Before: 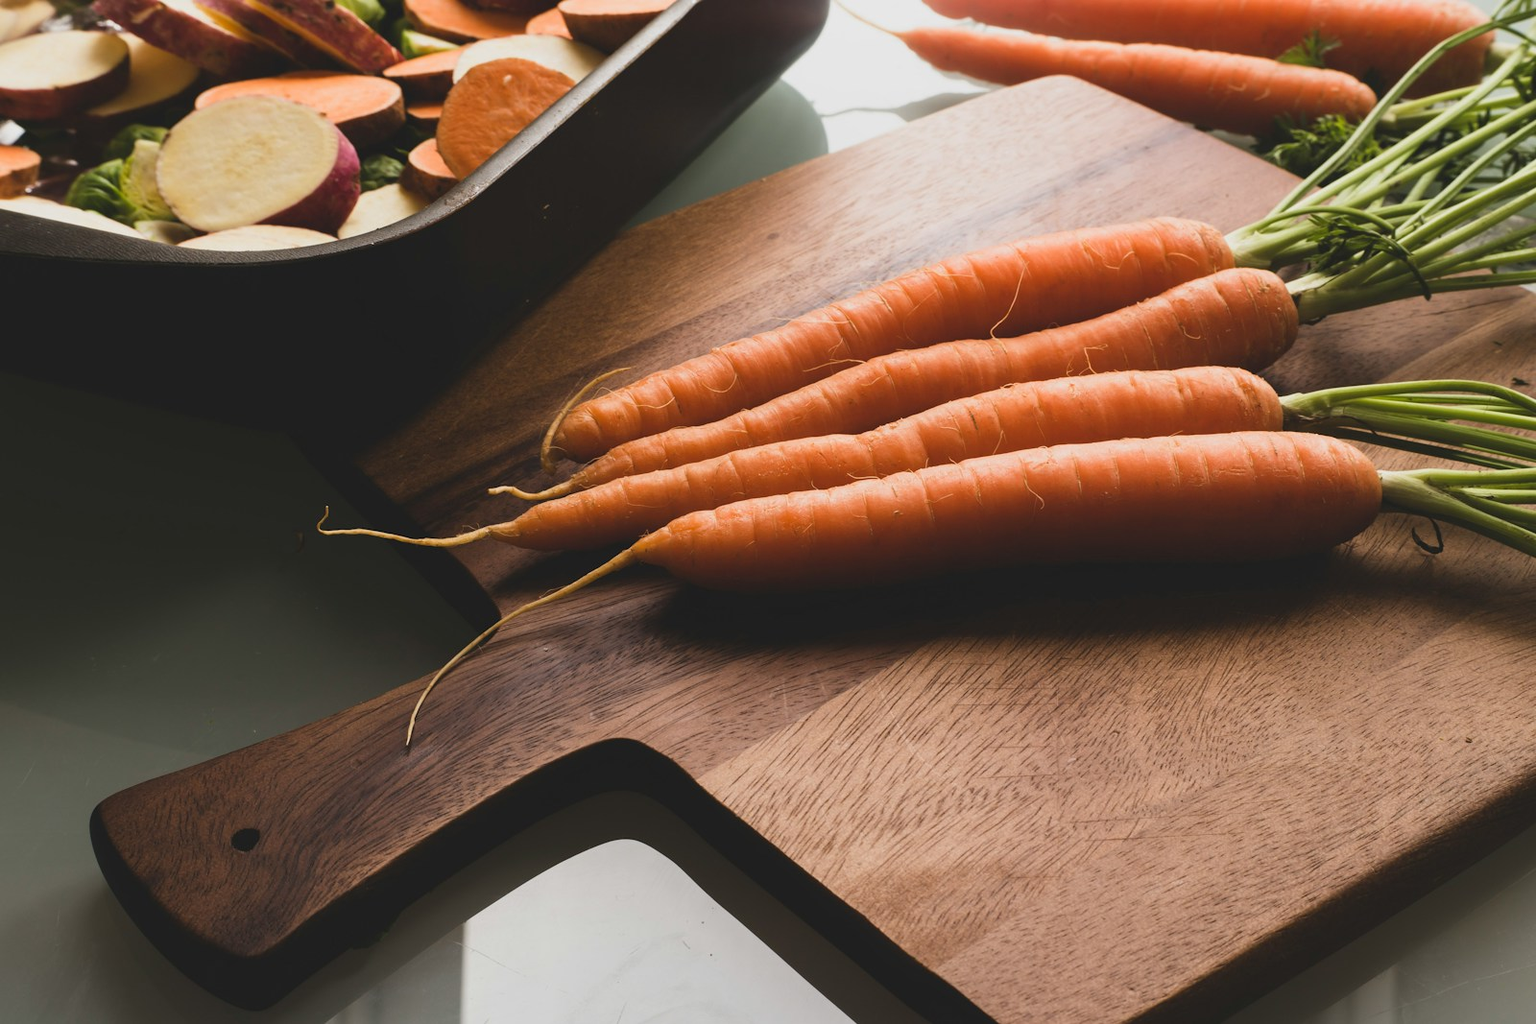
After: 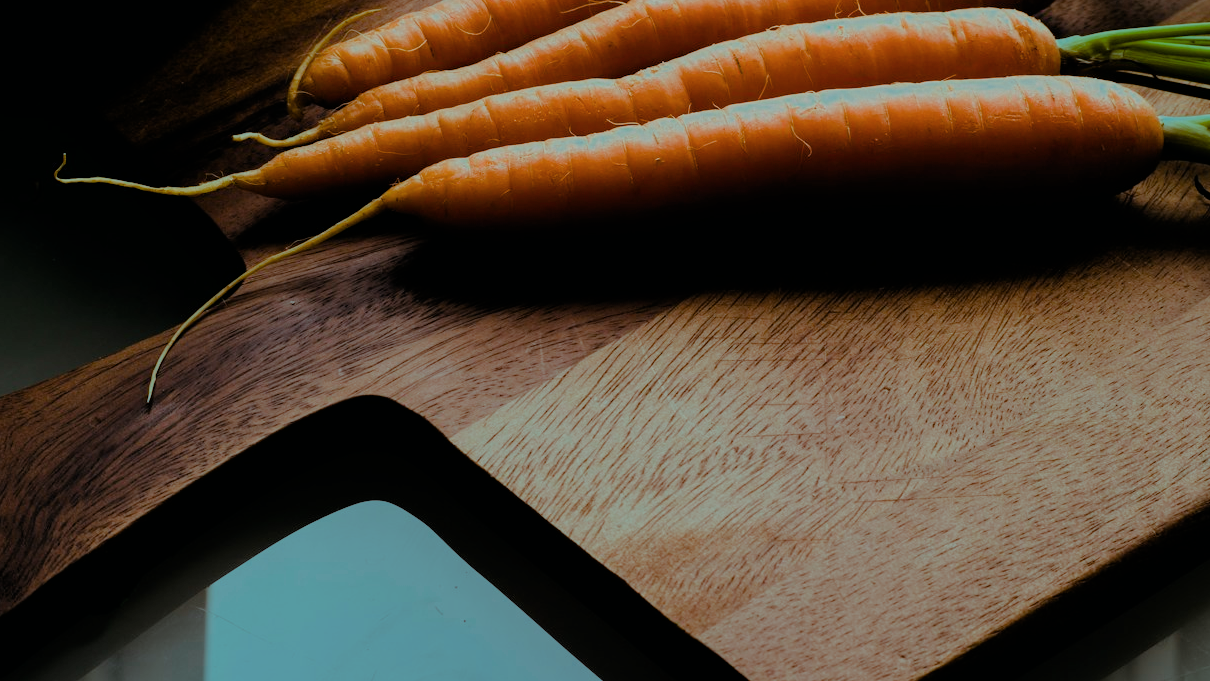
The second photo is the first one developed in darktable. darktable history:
crop and rotate: left 17.299%, top 35.115%, right 7.015%, bottom 1.024%
filmic rgb: black relative exposure -4.91 EV, white relative exposure 2.84 EV, hardness 3.7
color zones: curves: ch0 [(0.25, 0.5) (0.636, 0.25) (0.75, 0.5)]
color balance rgb: shadows lift › luminance -7.7%, shadows lift › chroma 2.13%, shadows lift › hue 165.27°, power › luminance -7.77%, power › chroma 1.34%, power › hue 330.55°, highlights gain › luminance -33.33%, highlights gain › chroma 5.68%, highlights gain › hue 217.2°, global offset › luminance -0.33%, global offset › chroma 0.11%, global offset › hue 165.27°, perceptual saturation grading › global saturation 27.72%, perceptual saturation grading › highlights -25%, perceptual saturation grading › mid-tones 25%, perceptual saturation grading › shadows 50%
